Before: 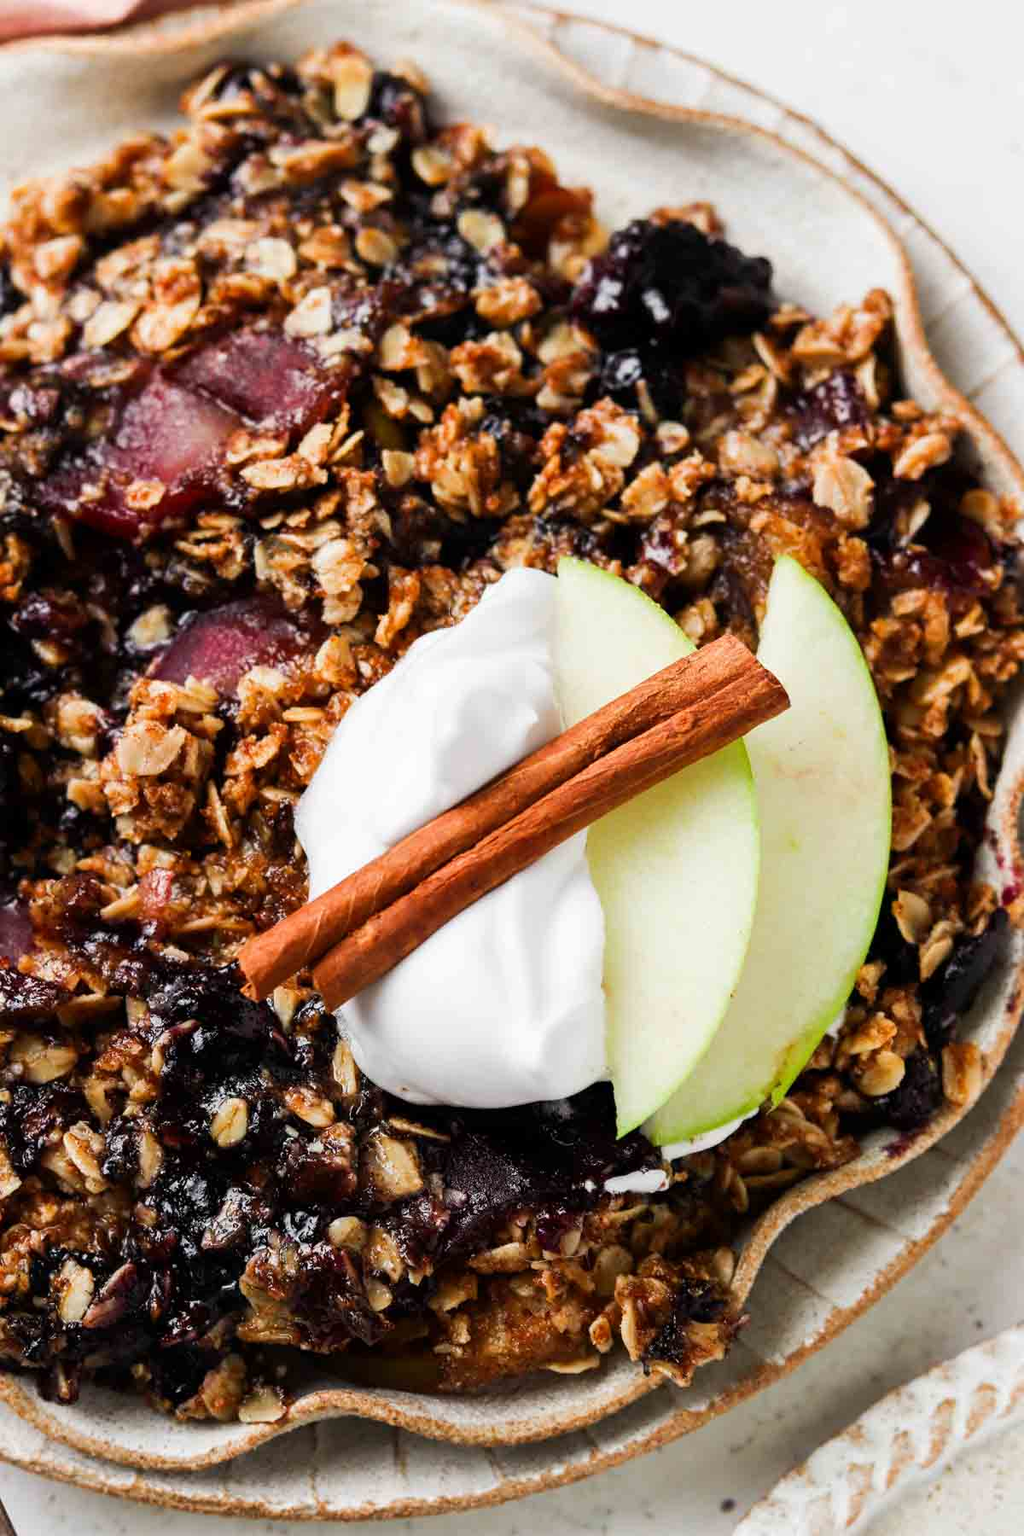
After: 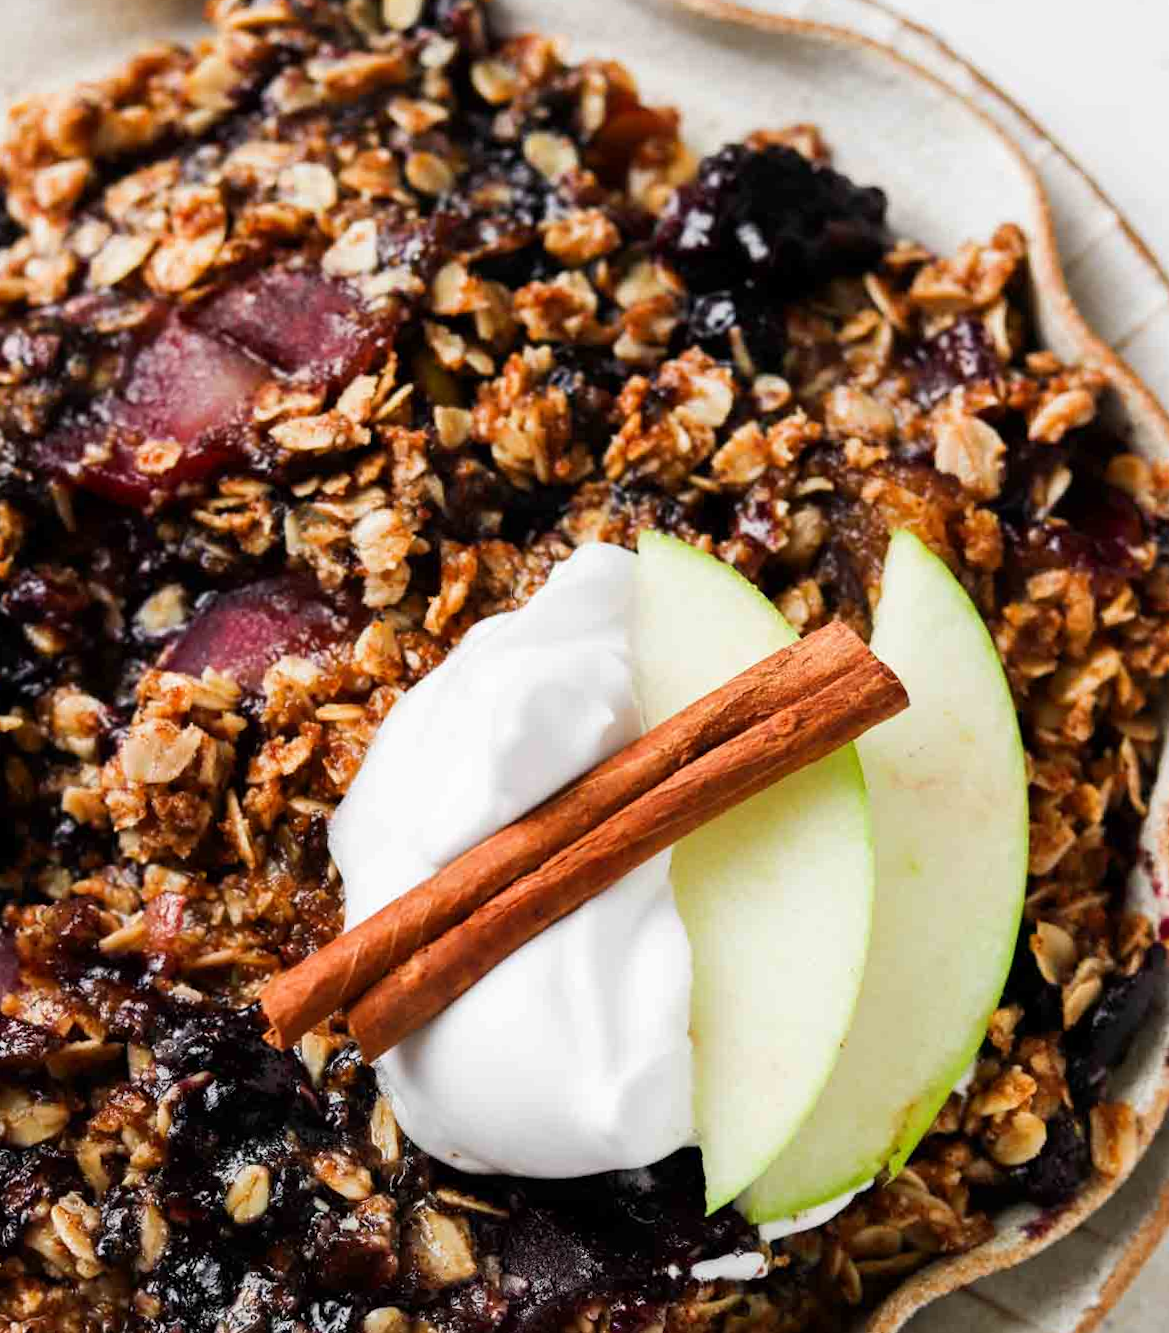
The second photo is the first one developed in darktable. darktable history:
rotate and perspective: rotation 0.226°, lens shift (vertical) -0.042, crop left 0.023, crop right 0.982, crop top 0.006, crop bottom 0.994
crop: left 0.387%, top 5.469%, bottom 19.809%
